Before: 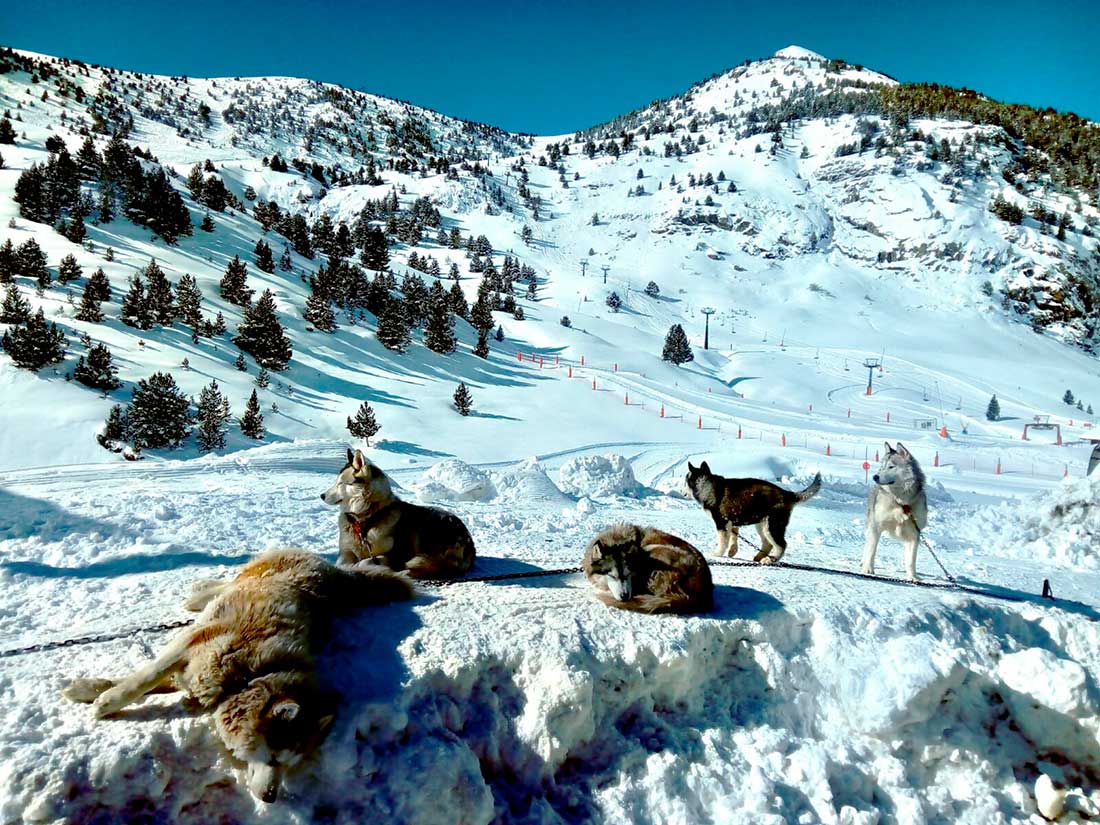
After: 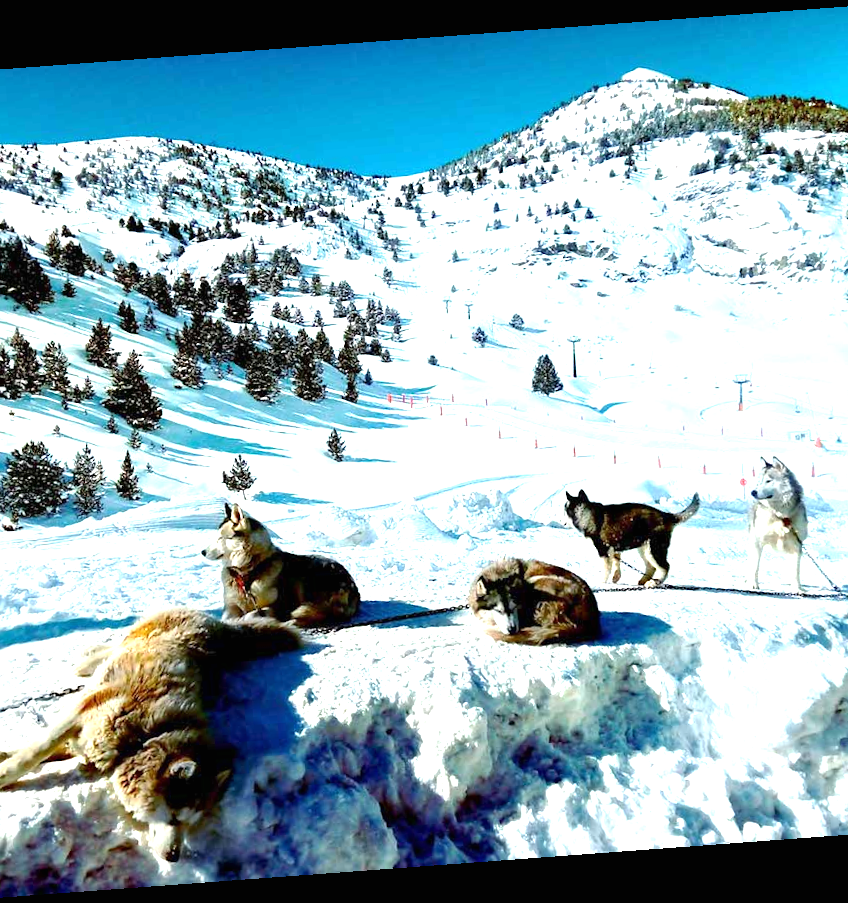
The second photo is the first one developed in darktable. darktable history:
crop: left 13.443%, right 13.31%
rotate and perspective: rotation -4.25°, automatic cropping off
exposure: black level correction 0, exposure 1.1 EV, compensate exposure bias true, compensate highlight preservation false
